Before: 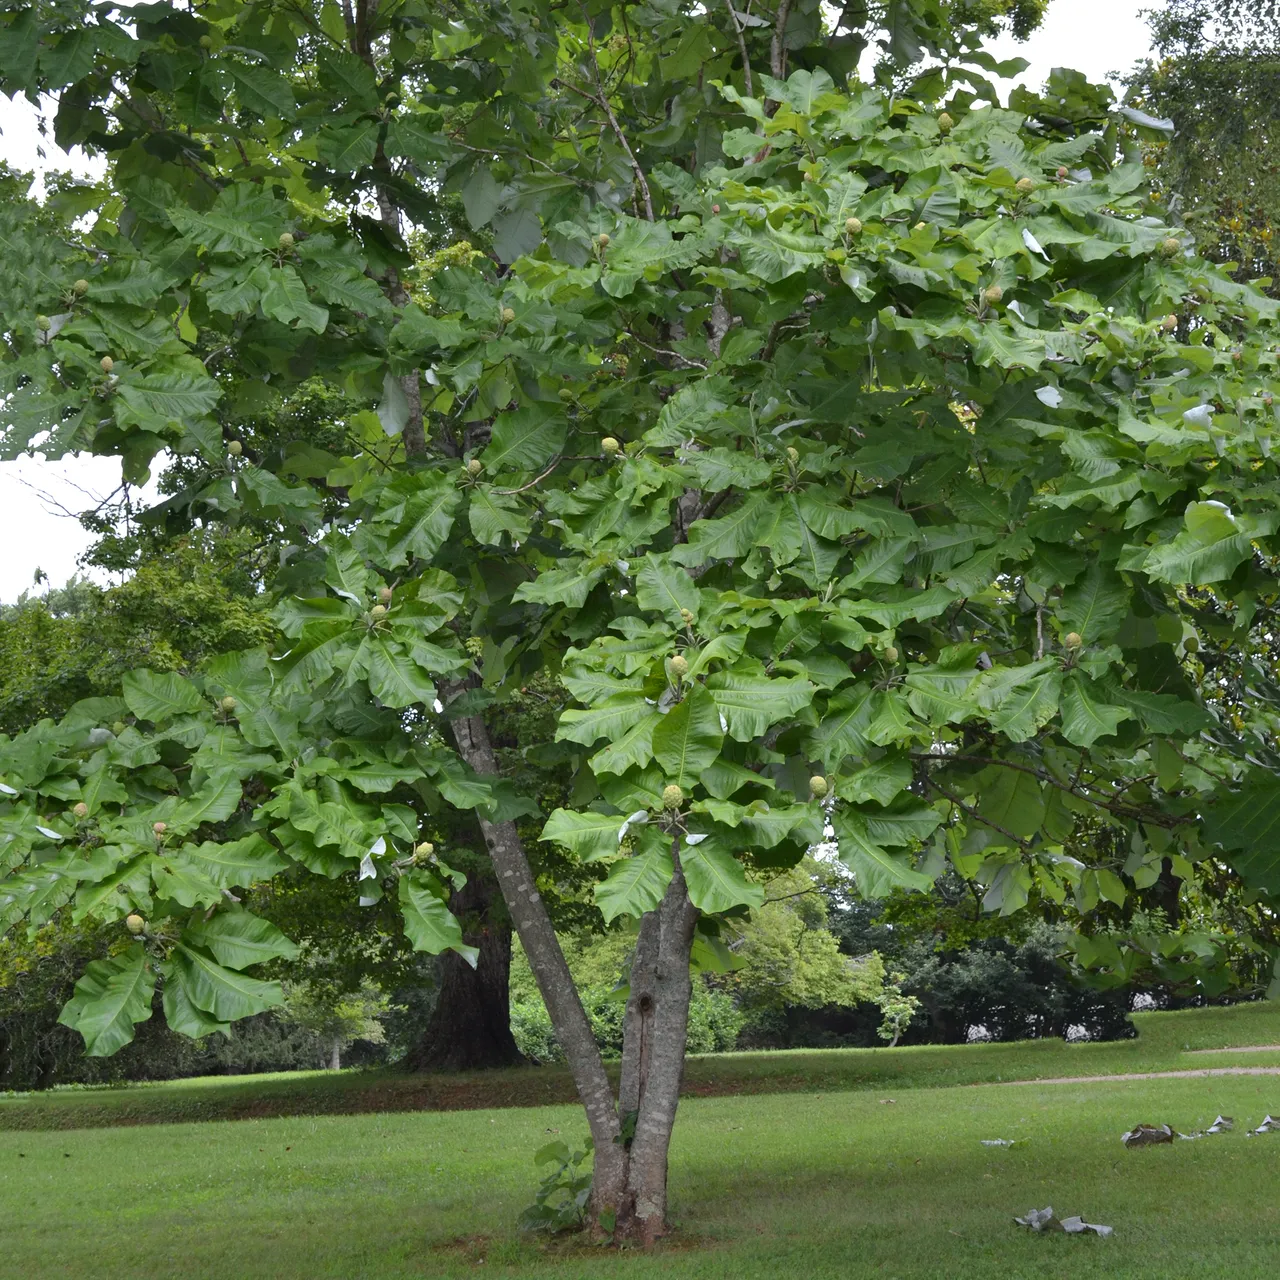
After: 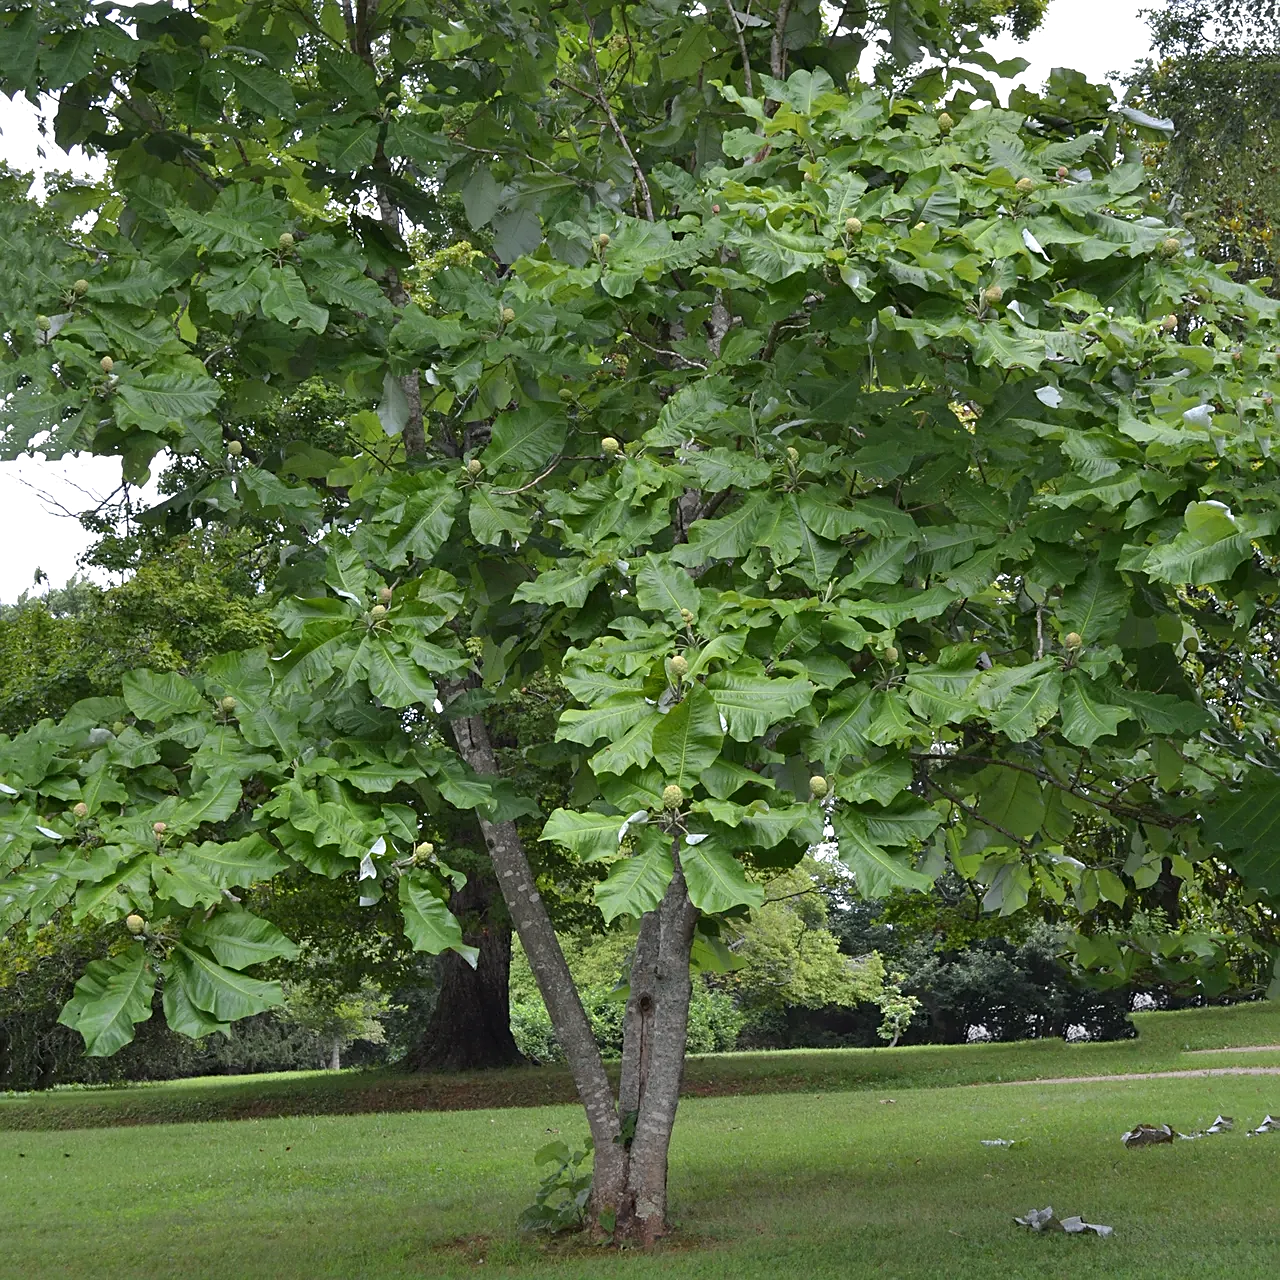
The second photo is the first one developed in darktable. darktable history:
shadows and highlights: shadows 12.54, white point adjustment 1.28, highlights color adjustment 78.53%, soften with gaussian
sharpen: on, module defaults
